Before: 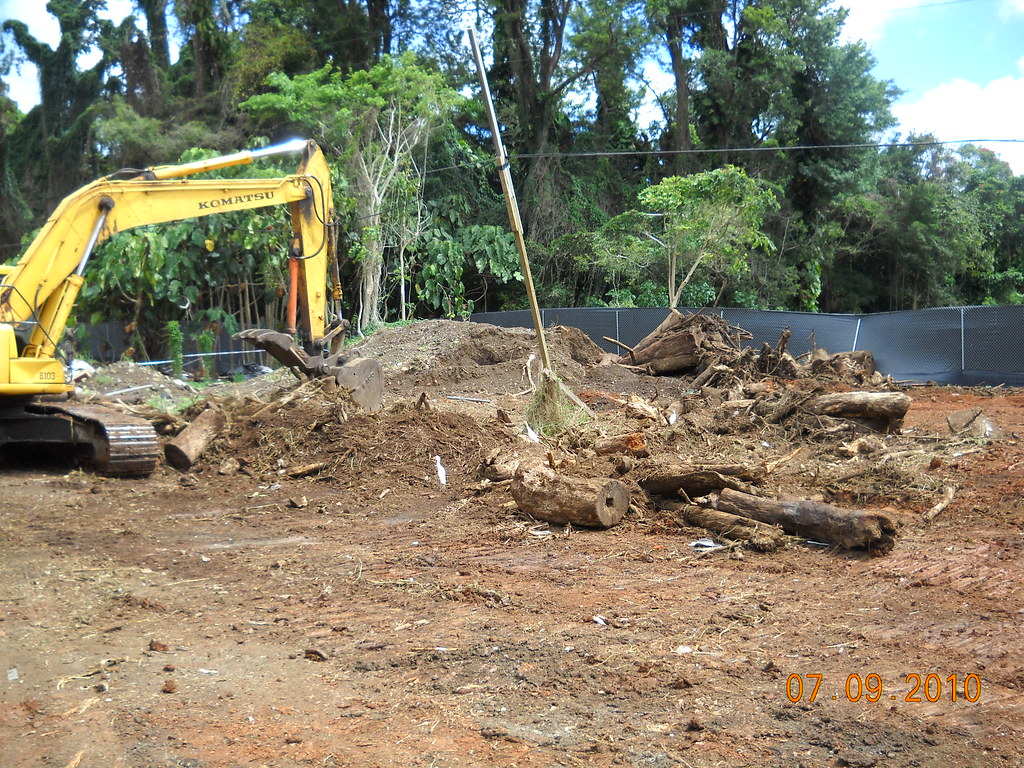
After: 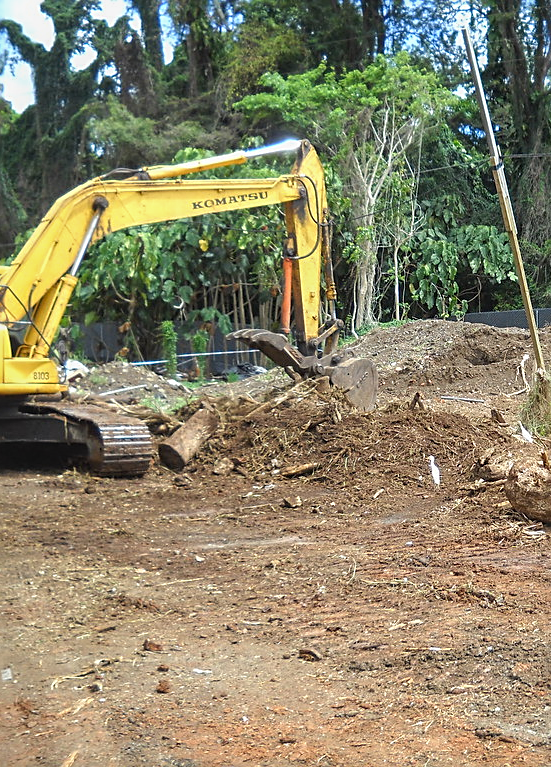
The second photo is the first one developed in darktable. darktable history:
crop: left 0.587%, right 45.588%, bottom 0.086%
local contrast: detail 110%
sharpen: on, module defaults
